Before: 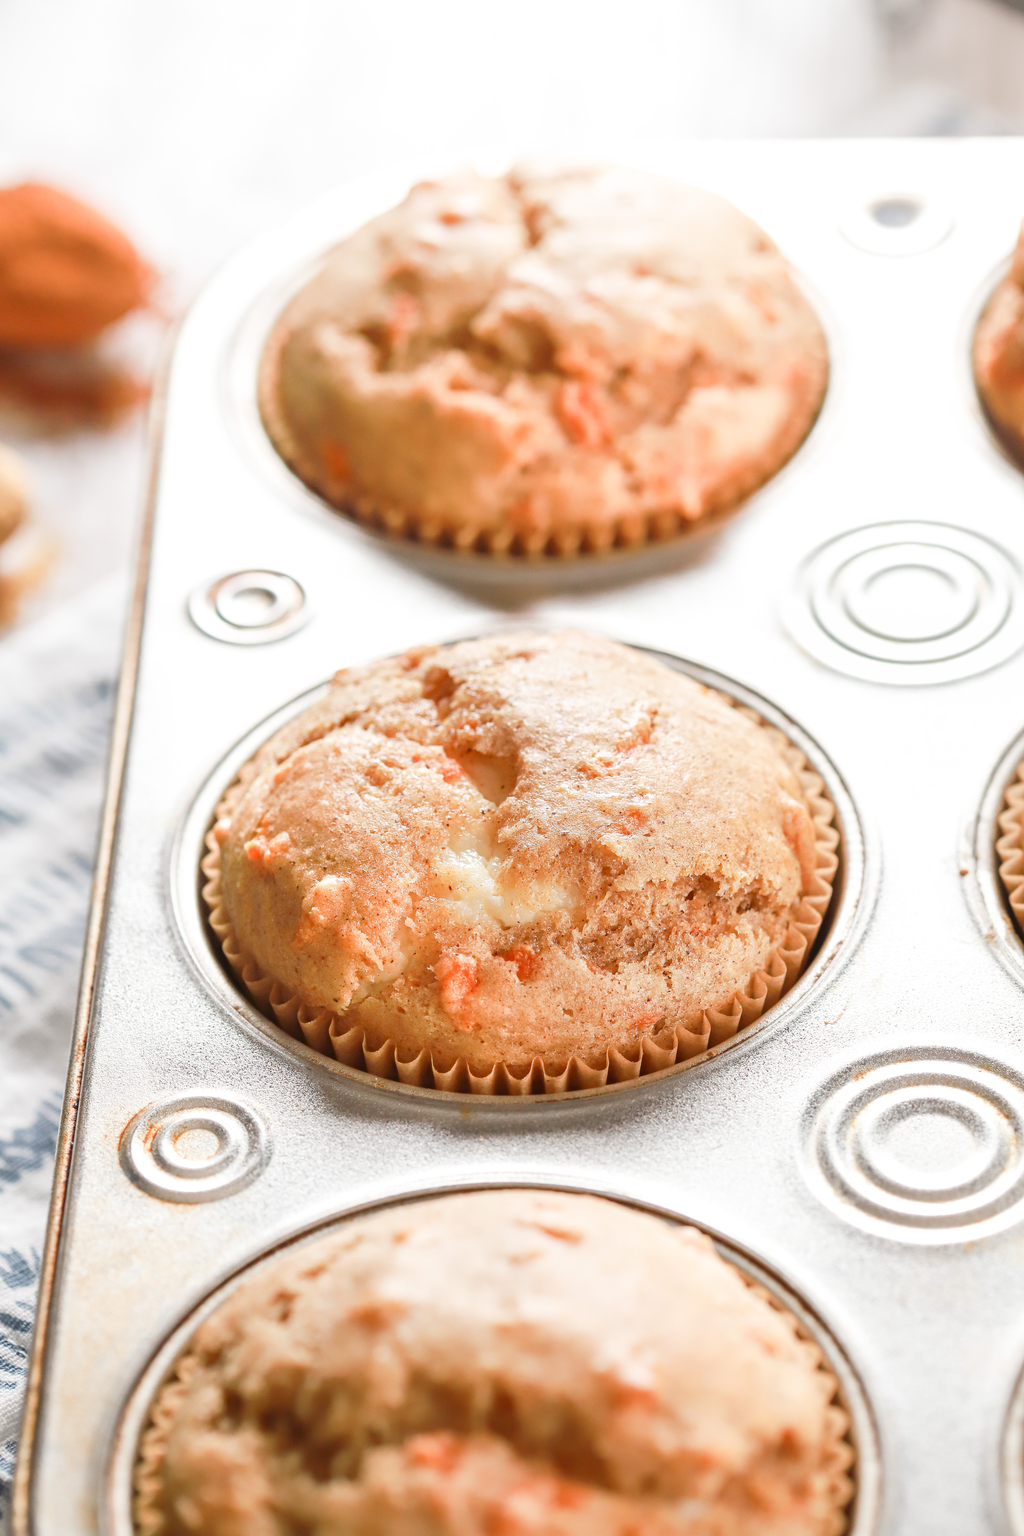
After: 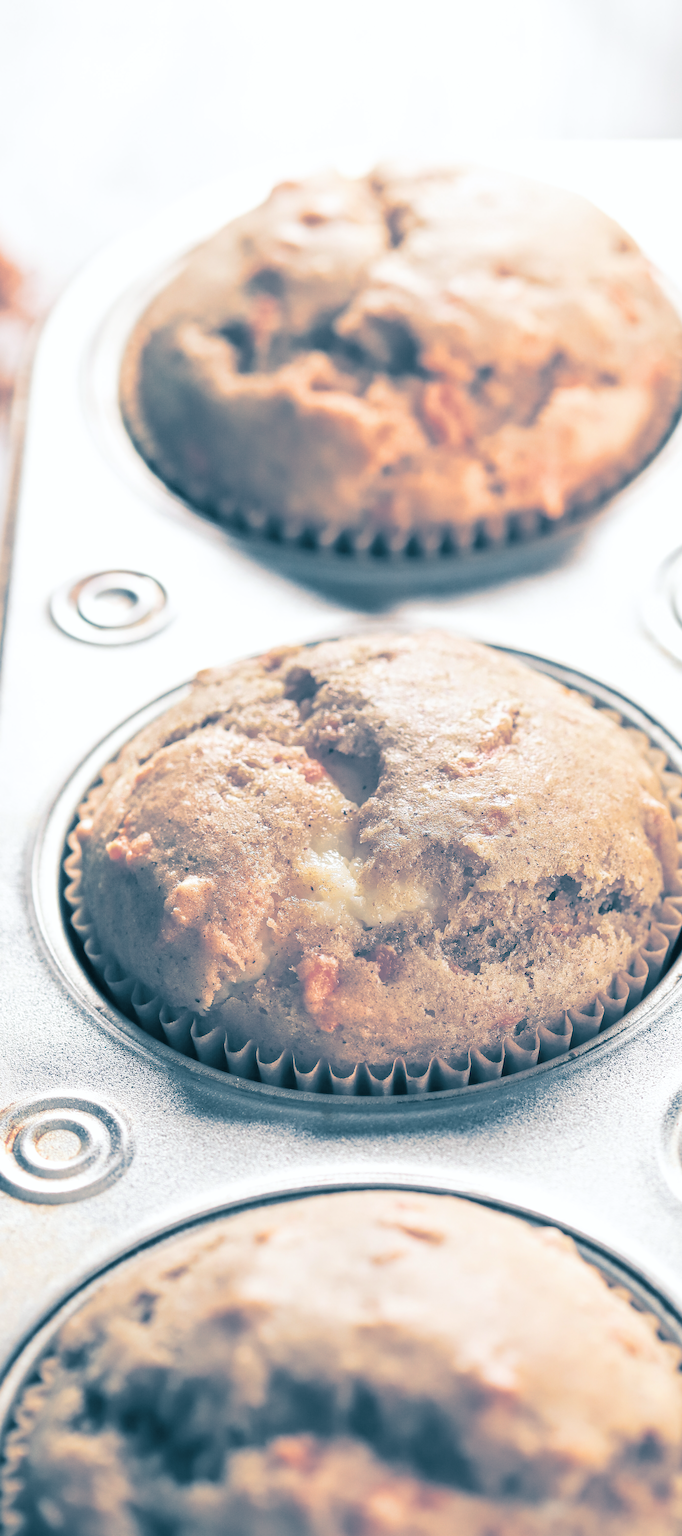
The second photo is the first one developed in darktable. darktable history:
crop and rotate: left 13.537%, right 19.796%
white balance: red 0.988, blue 1.017
split-toning: shadows › hue 212.4°, balance -70
